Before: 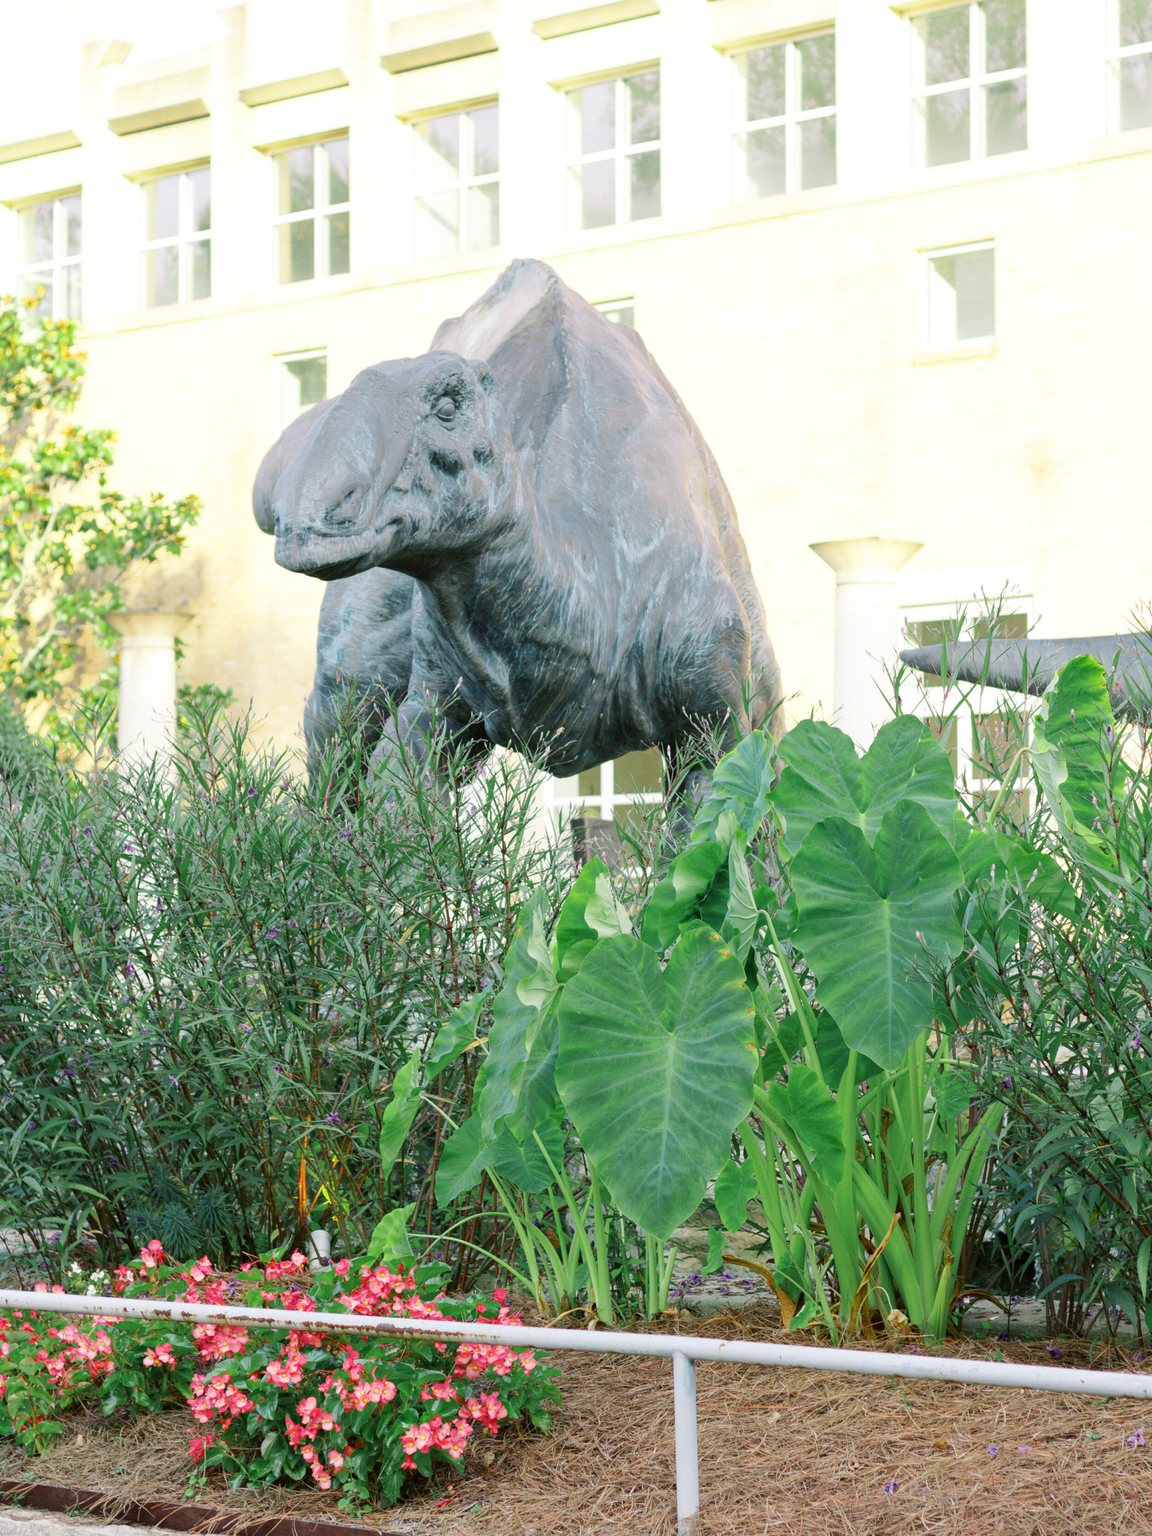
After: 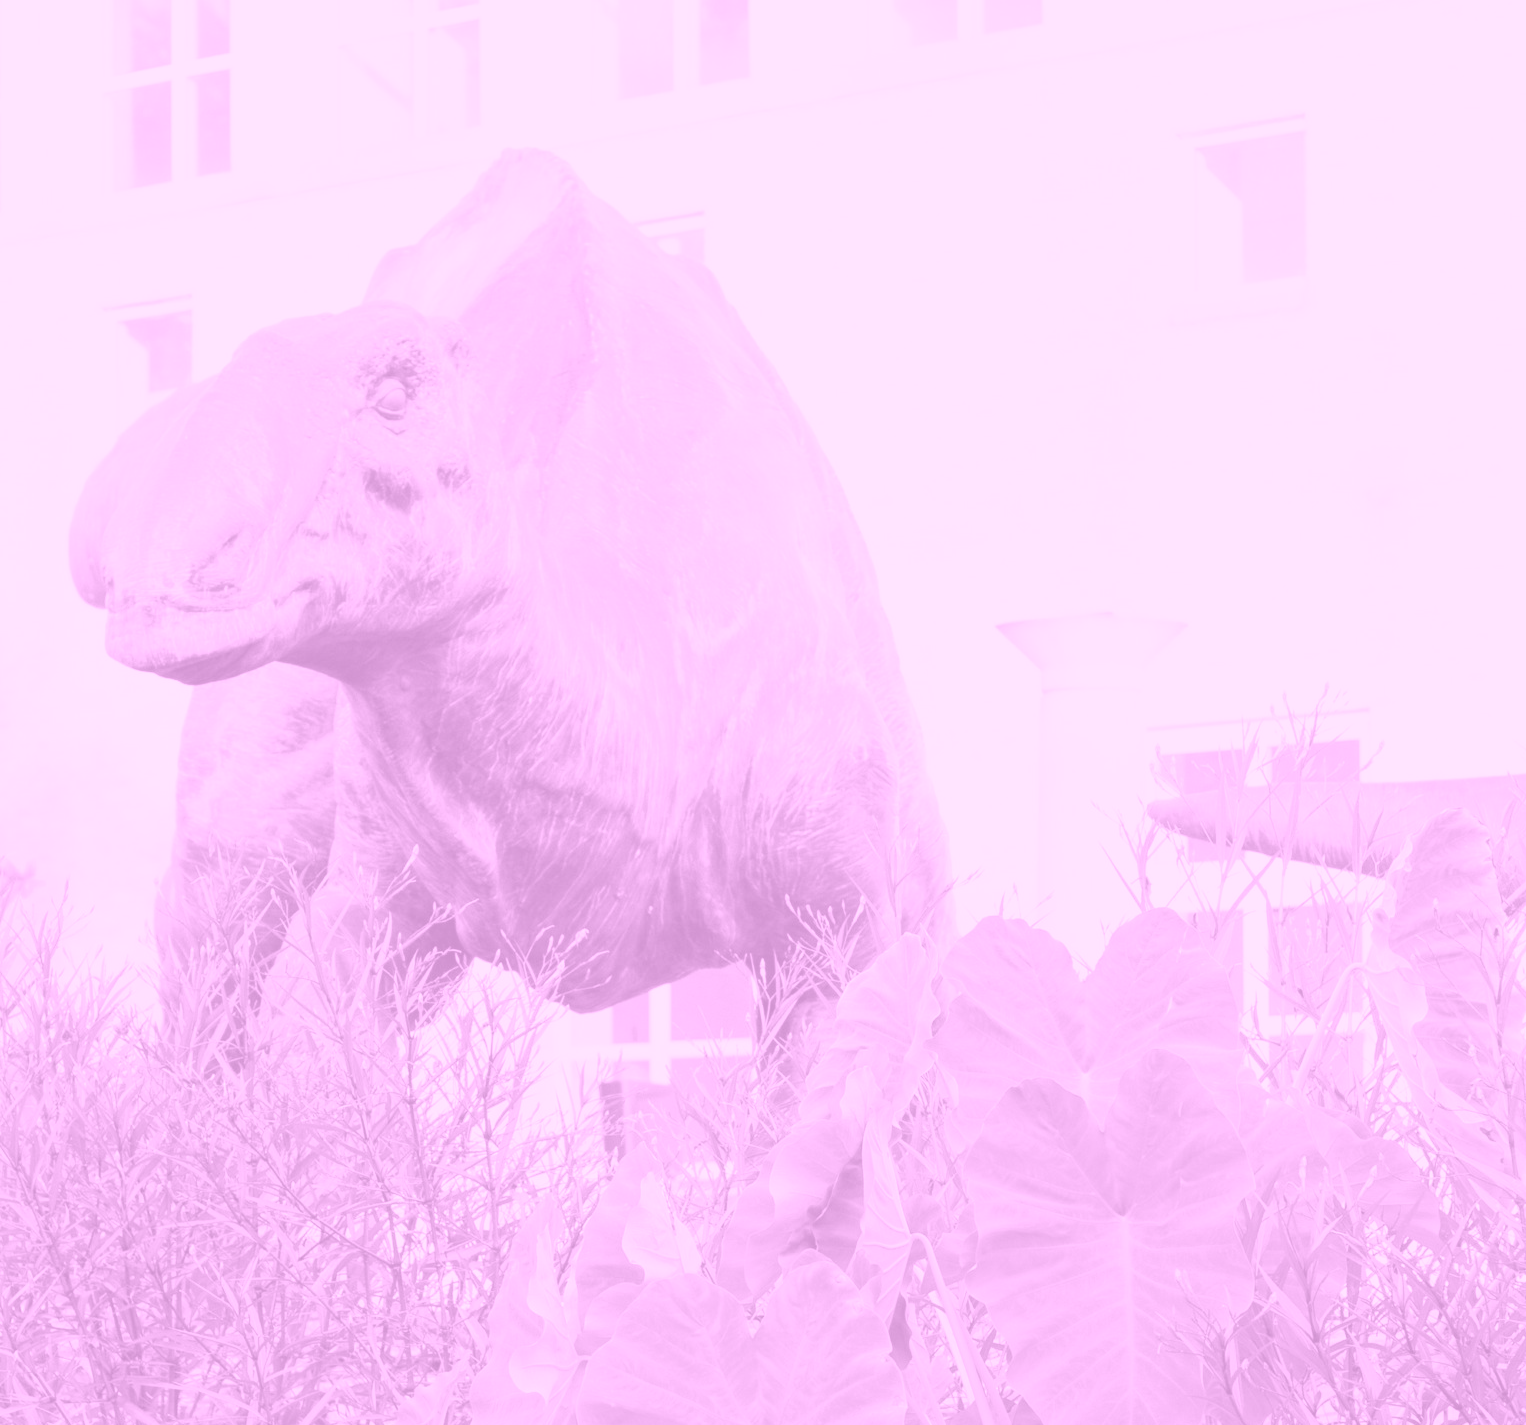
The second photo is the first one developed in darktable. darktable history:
crop: left 18.38%, top 11.092%, right 2.134%, bottom 33.217%
colorize: hue 331.2°, saturation 69%, source mix 30.28%, lightness 69.02%, version 1
